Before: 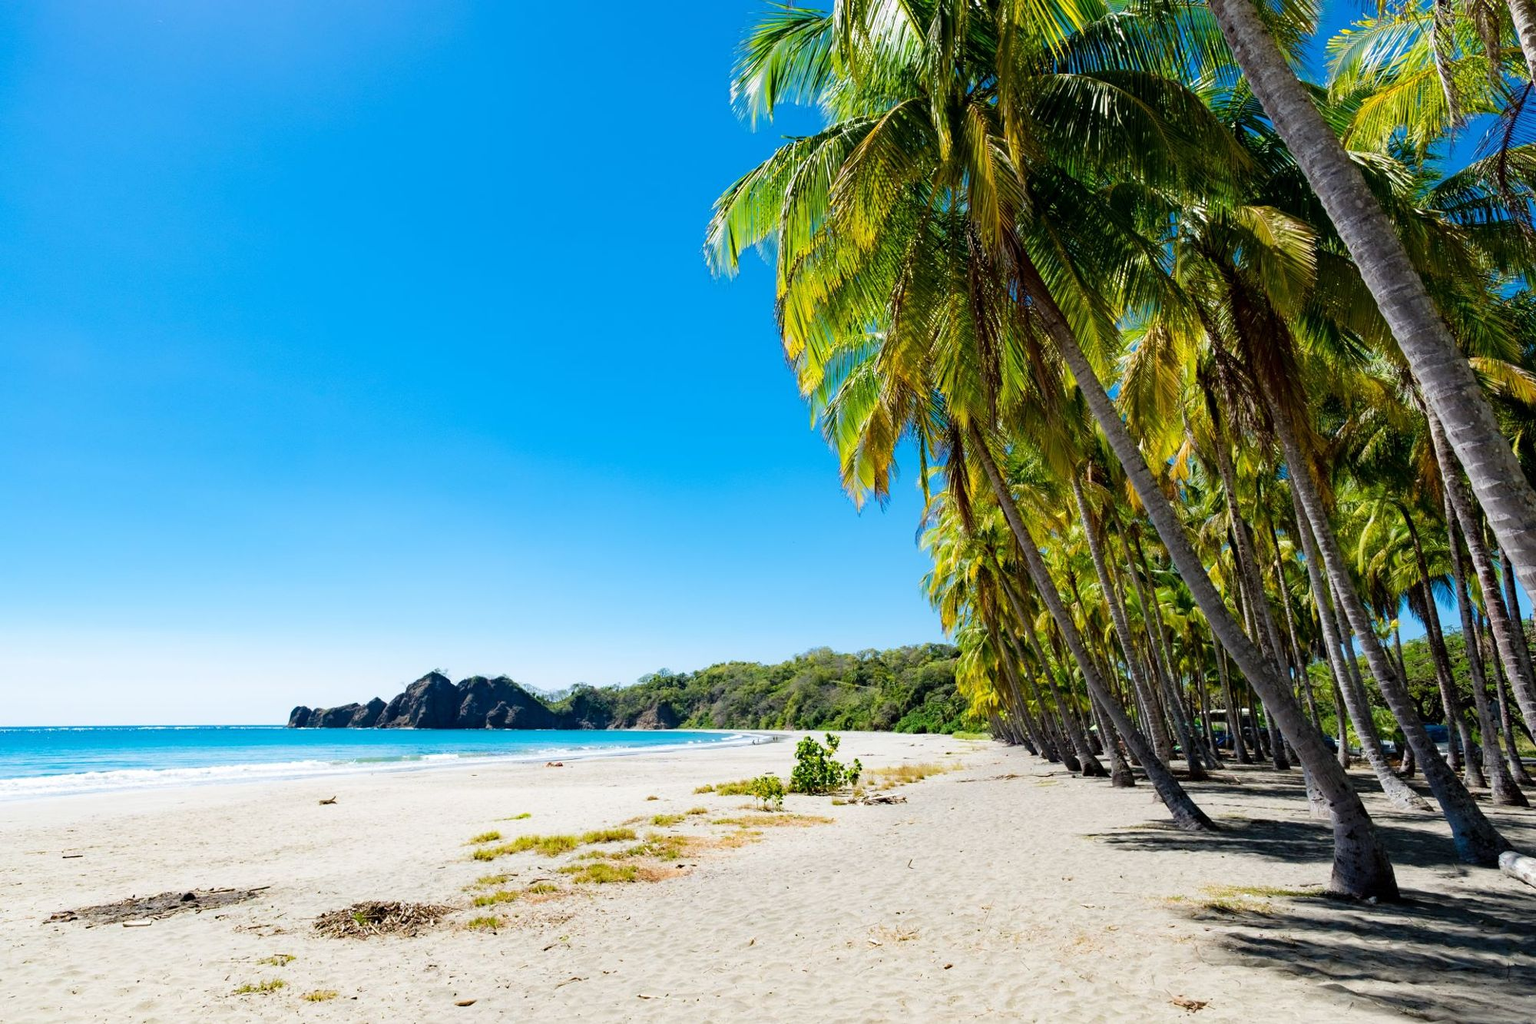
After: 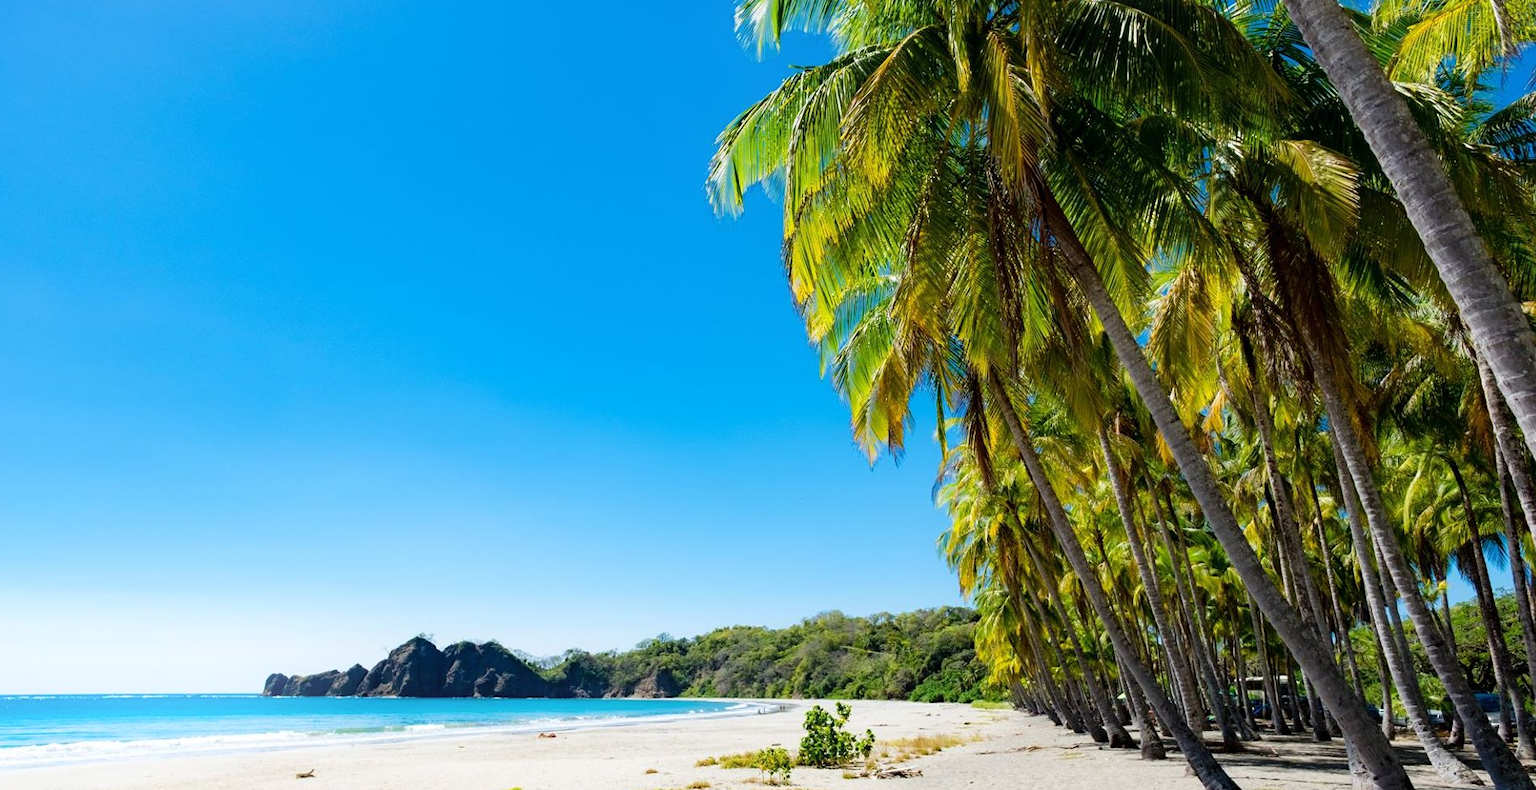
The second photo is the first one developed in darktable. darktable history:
crop: left 2.737%, top 7.287%, right 3.421%, bottom 20.179%
bloom: size 9%, threshold 100%, strength 7%
